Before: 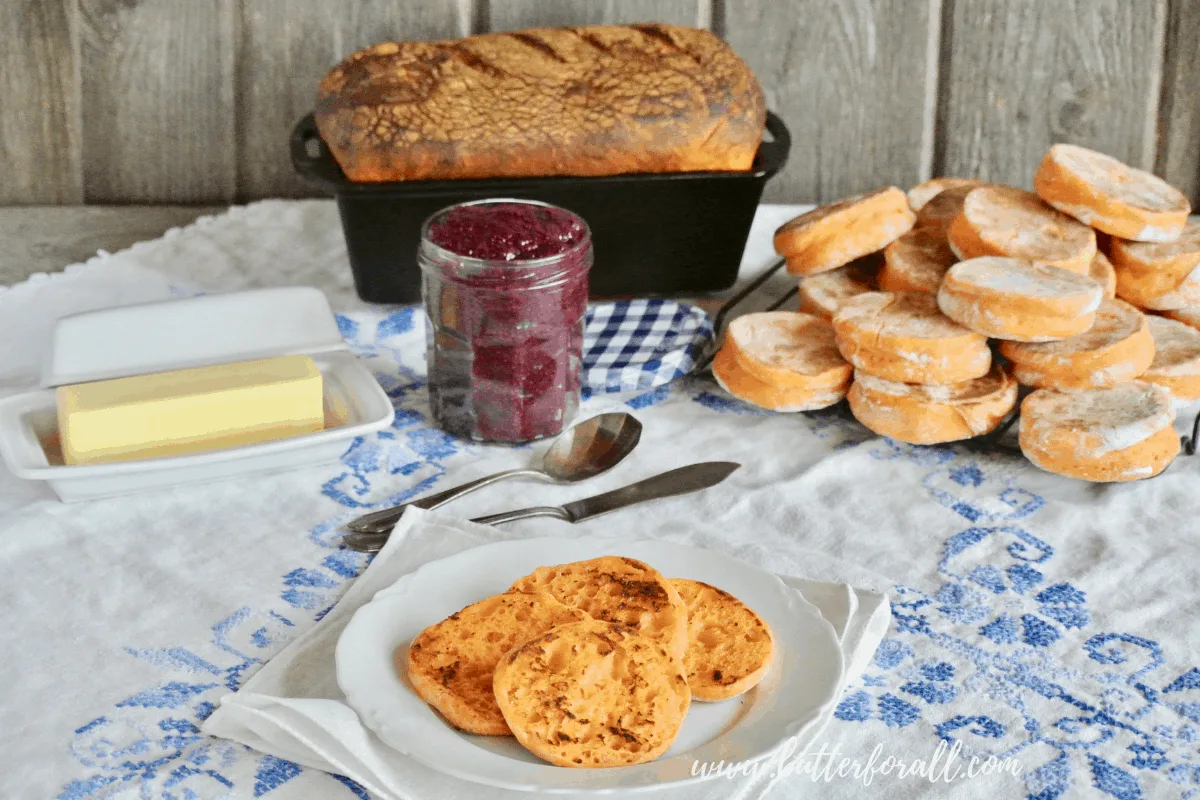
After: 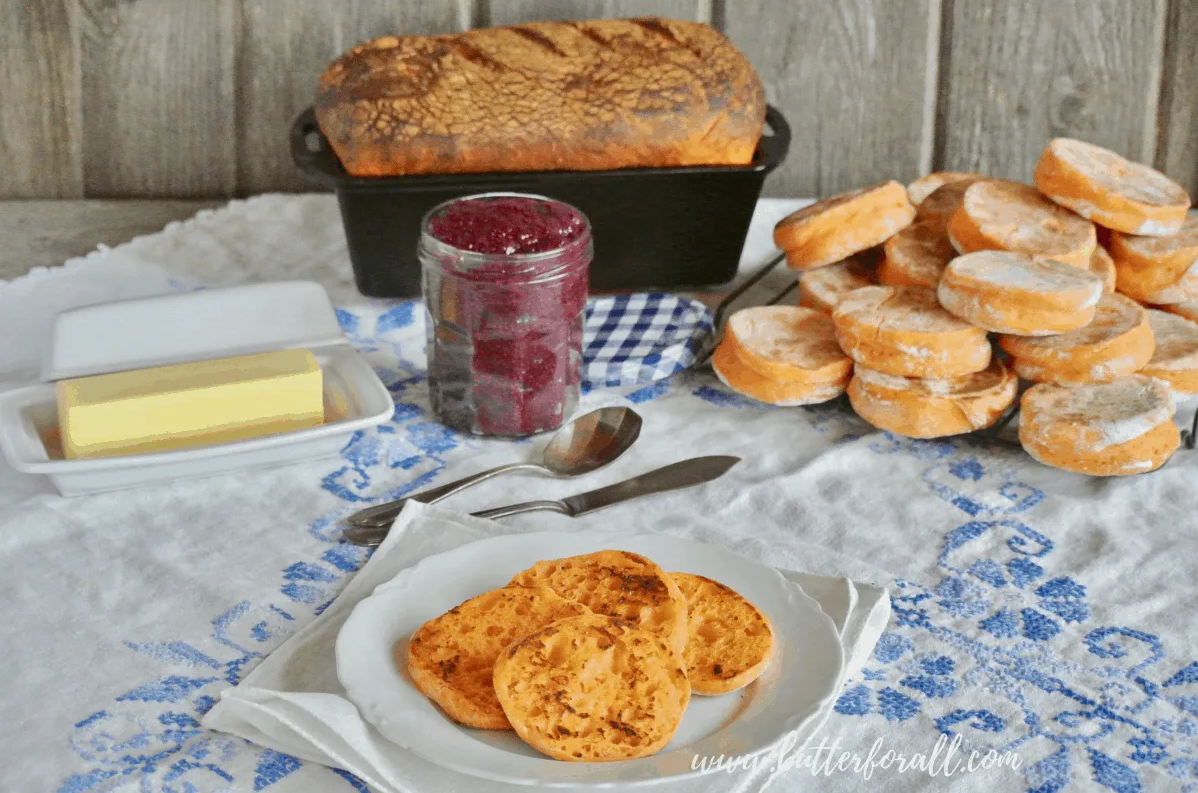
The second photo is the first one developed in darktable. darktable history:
shadows and highlights: on, module defaults
crop: top 0.795%, right 0.09%
